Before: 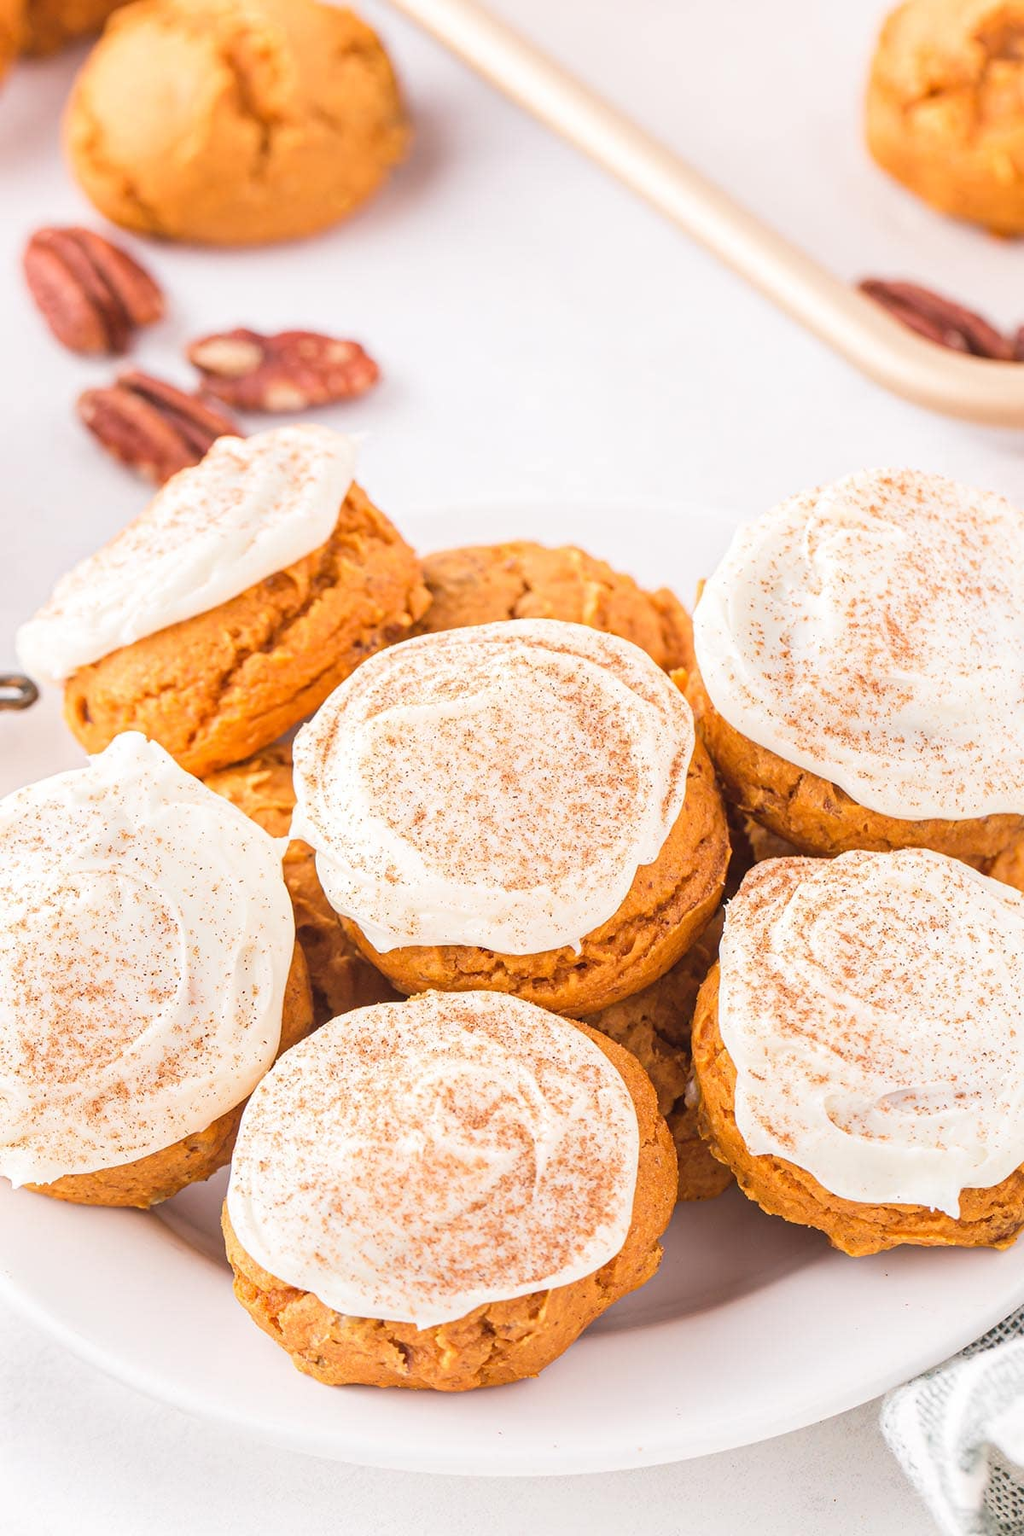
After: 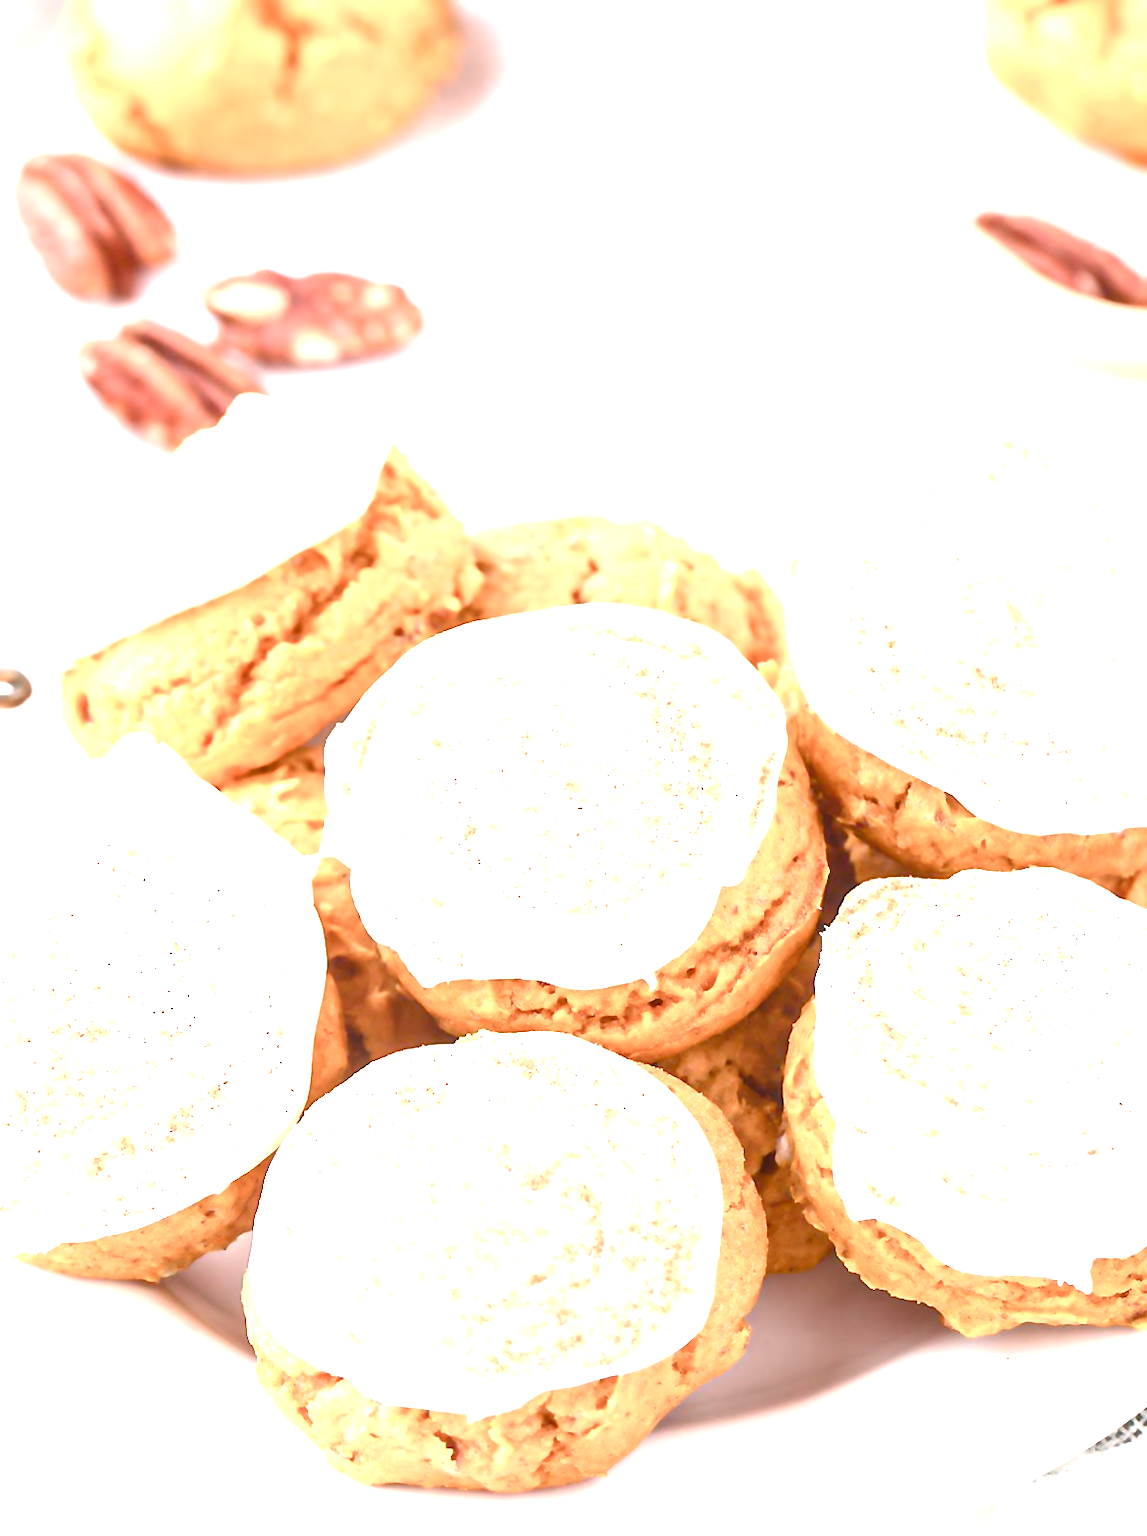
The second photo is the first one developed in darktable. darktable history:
sharpen: amount 0.495
exposure: black level correction 0, exposure 1.199 EV, compensate highlight preservation false
local contrast: on, module defaults
crop: left 1.085%, top 6.186%, right 1.572%, bottom 6.871%
color balance rgb: perceptual saturation grading › global saturation 20%, perceptual saturation grading › highlights -49.317%, perceptual saturation grading › shadows 25.969%, global vibrance 20%
contrast equalizer: y [[0.5, 0.5, 0.5, 0.515, 0.749, 0.84], [0.5 ×6], [0.5 ×6], [0, 0, 0, 0.001, 0.067, 0.262], [0 ×6]], mix -0.987
contrast brightness saturation: saturation -0.056
